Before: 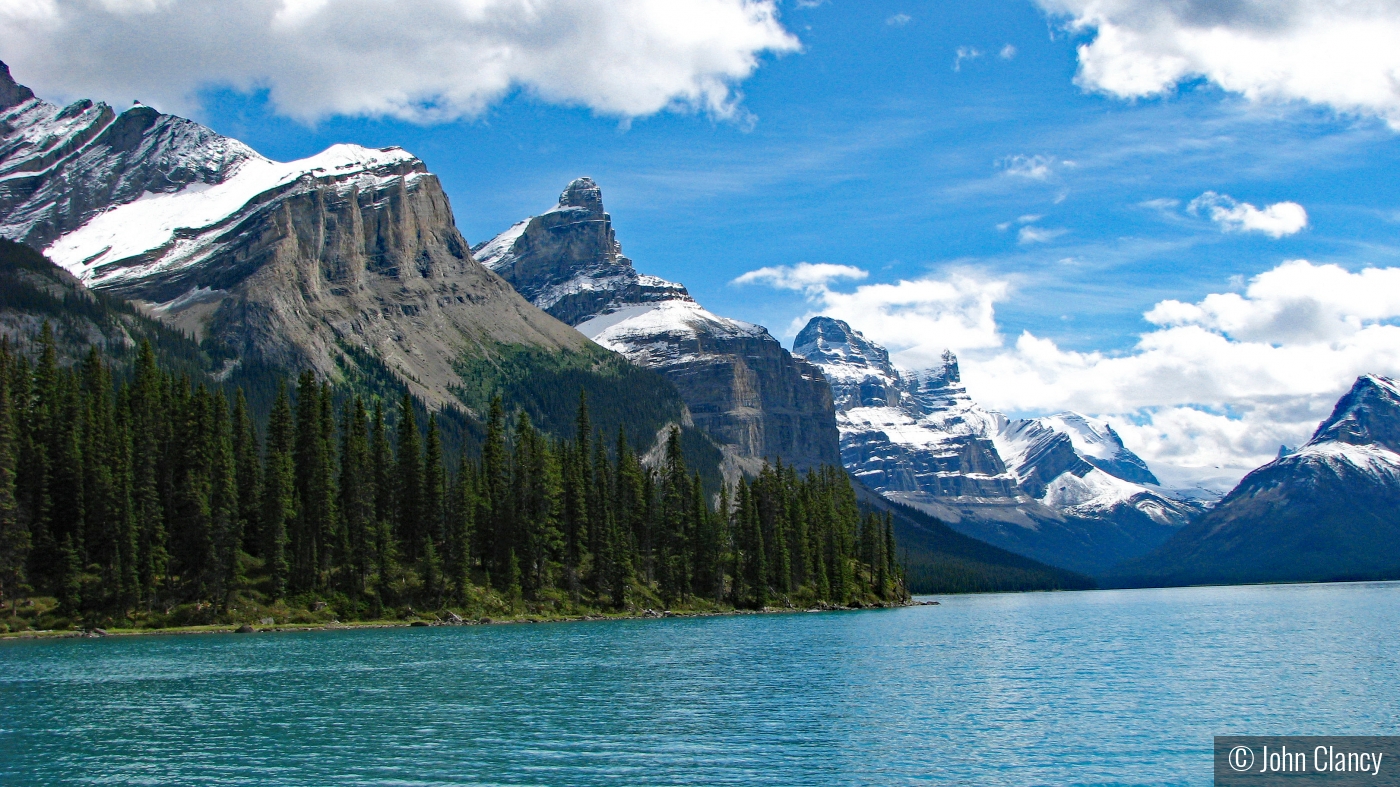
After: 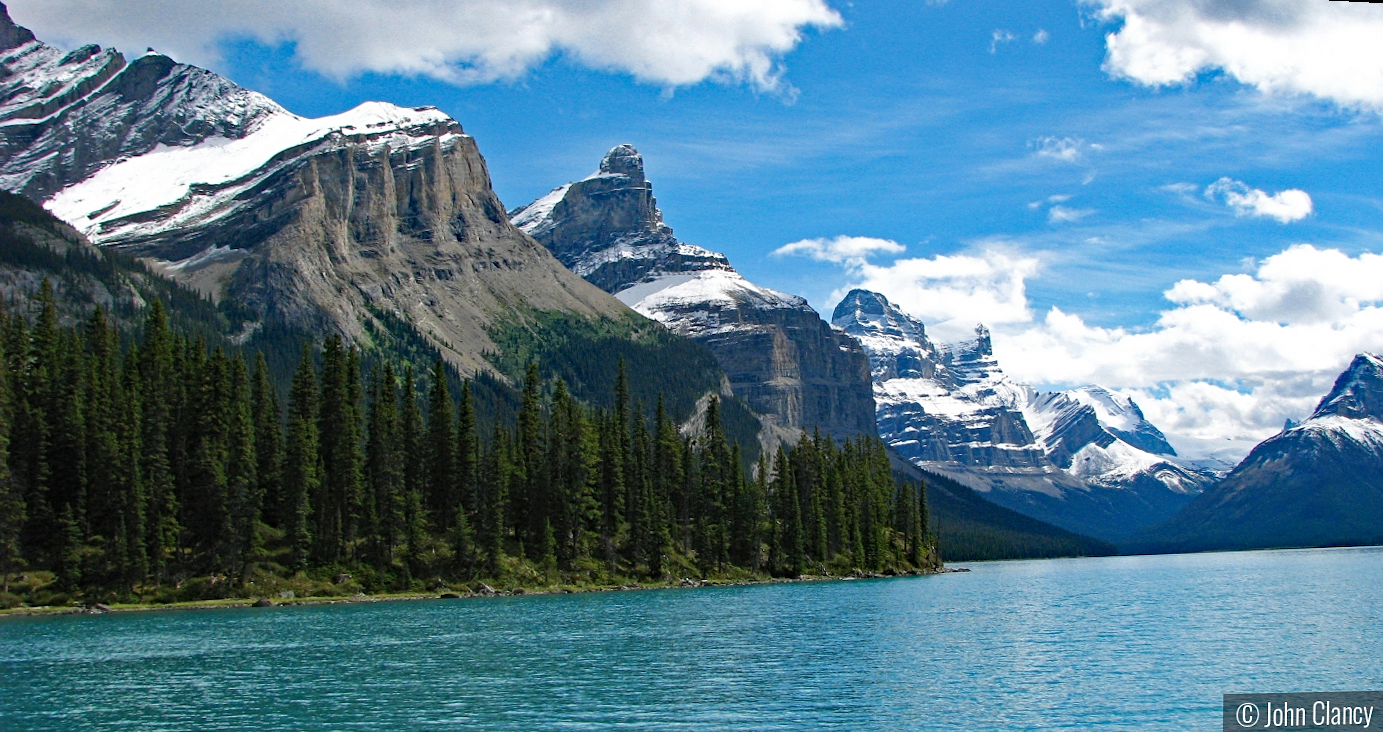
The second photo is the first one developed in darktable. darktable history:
sharpen: amount 0.2
rotate and perspective: rotation 0.679°, lens shift (horizontal) 0.136, crop left 0.009, crop right 0.991, crop top 0.078, crop bottom 0.95
